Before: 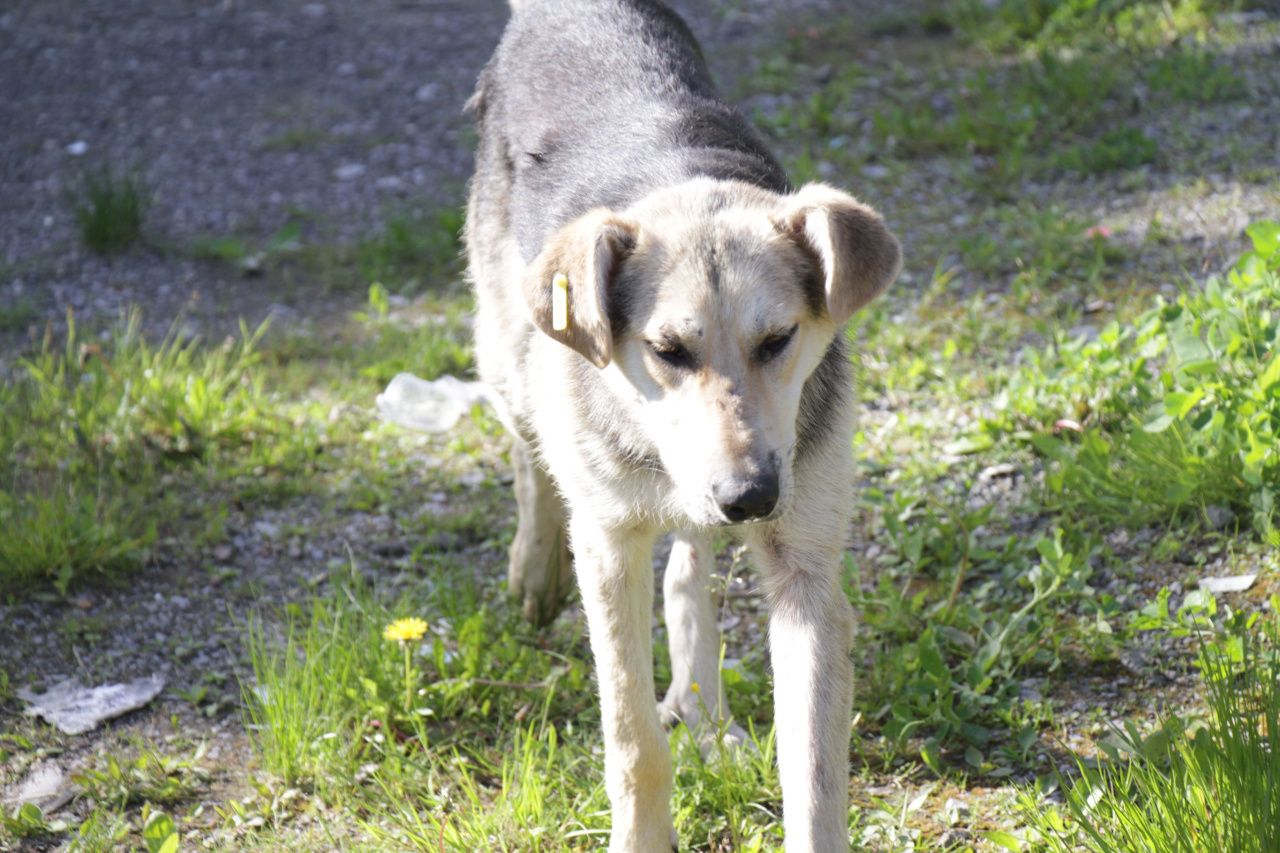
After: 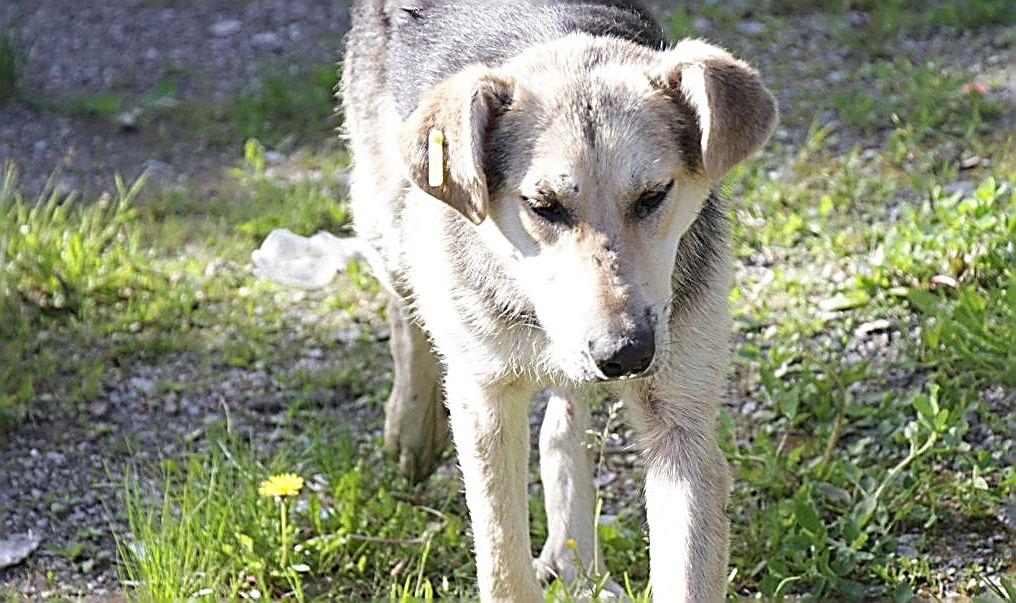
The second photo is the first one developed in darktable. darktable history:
crop: left 9.712%, top 16.928%, right 10.845%, bottom 12.332%
sharpen: amount 2
